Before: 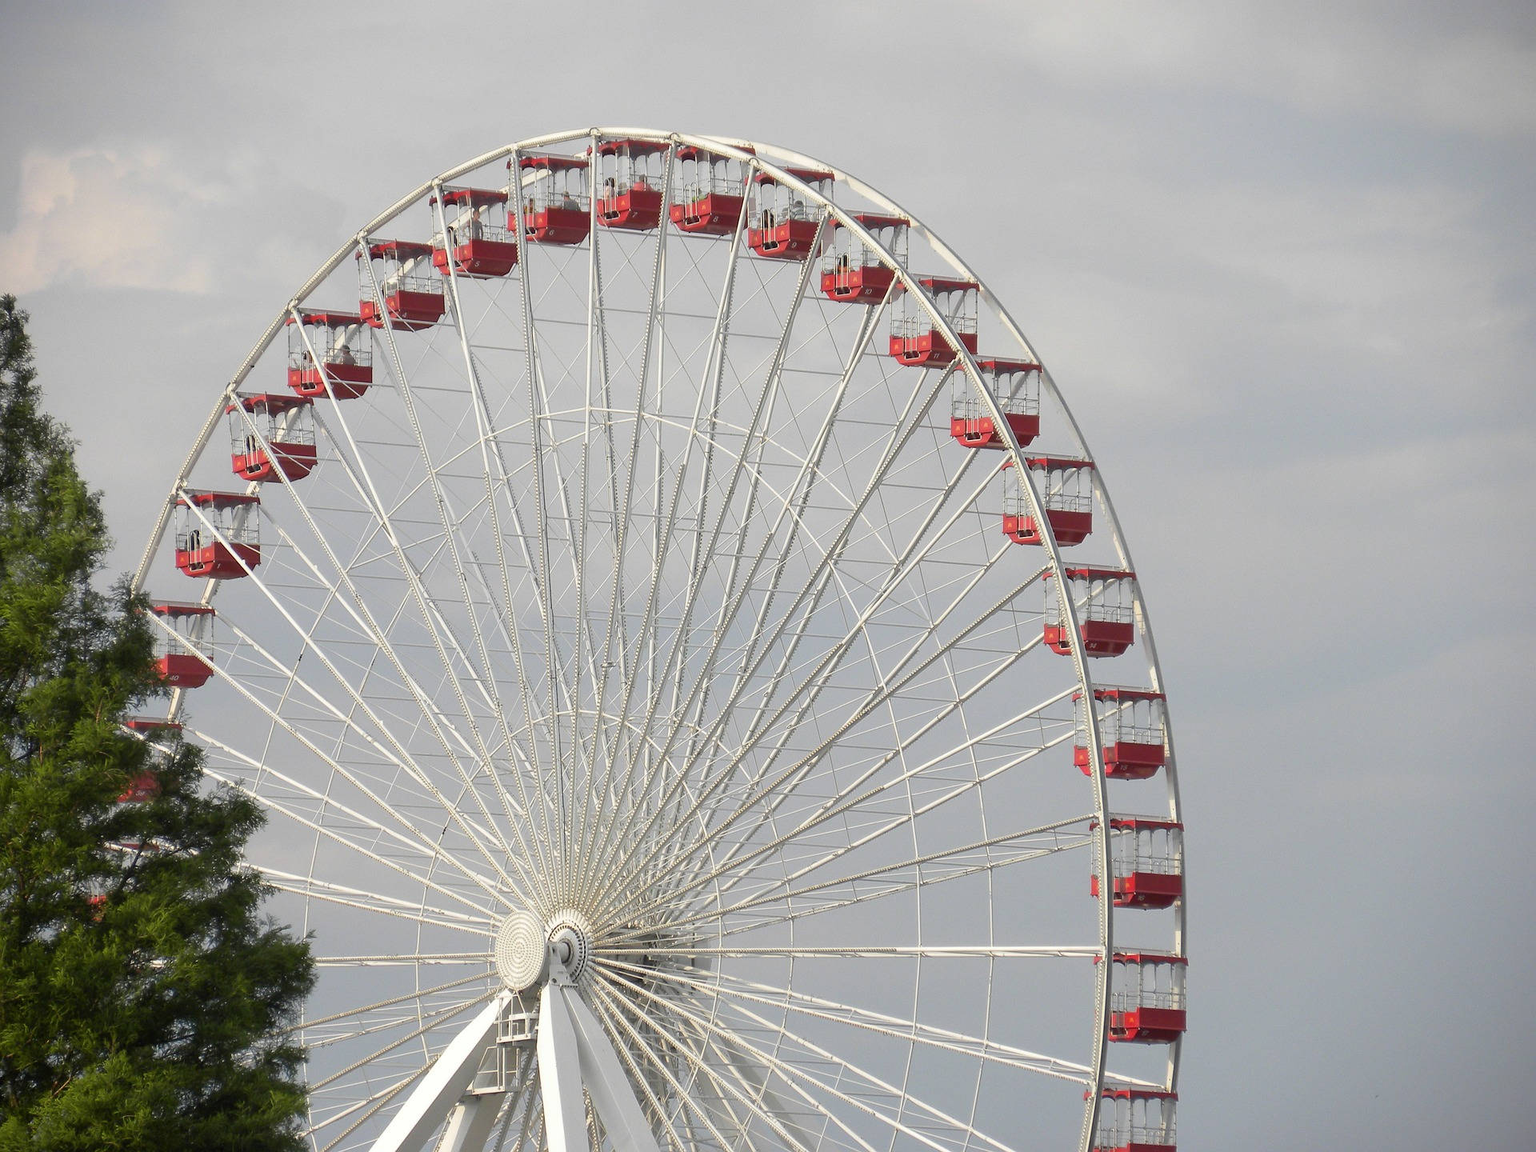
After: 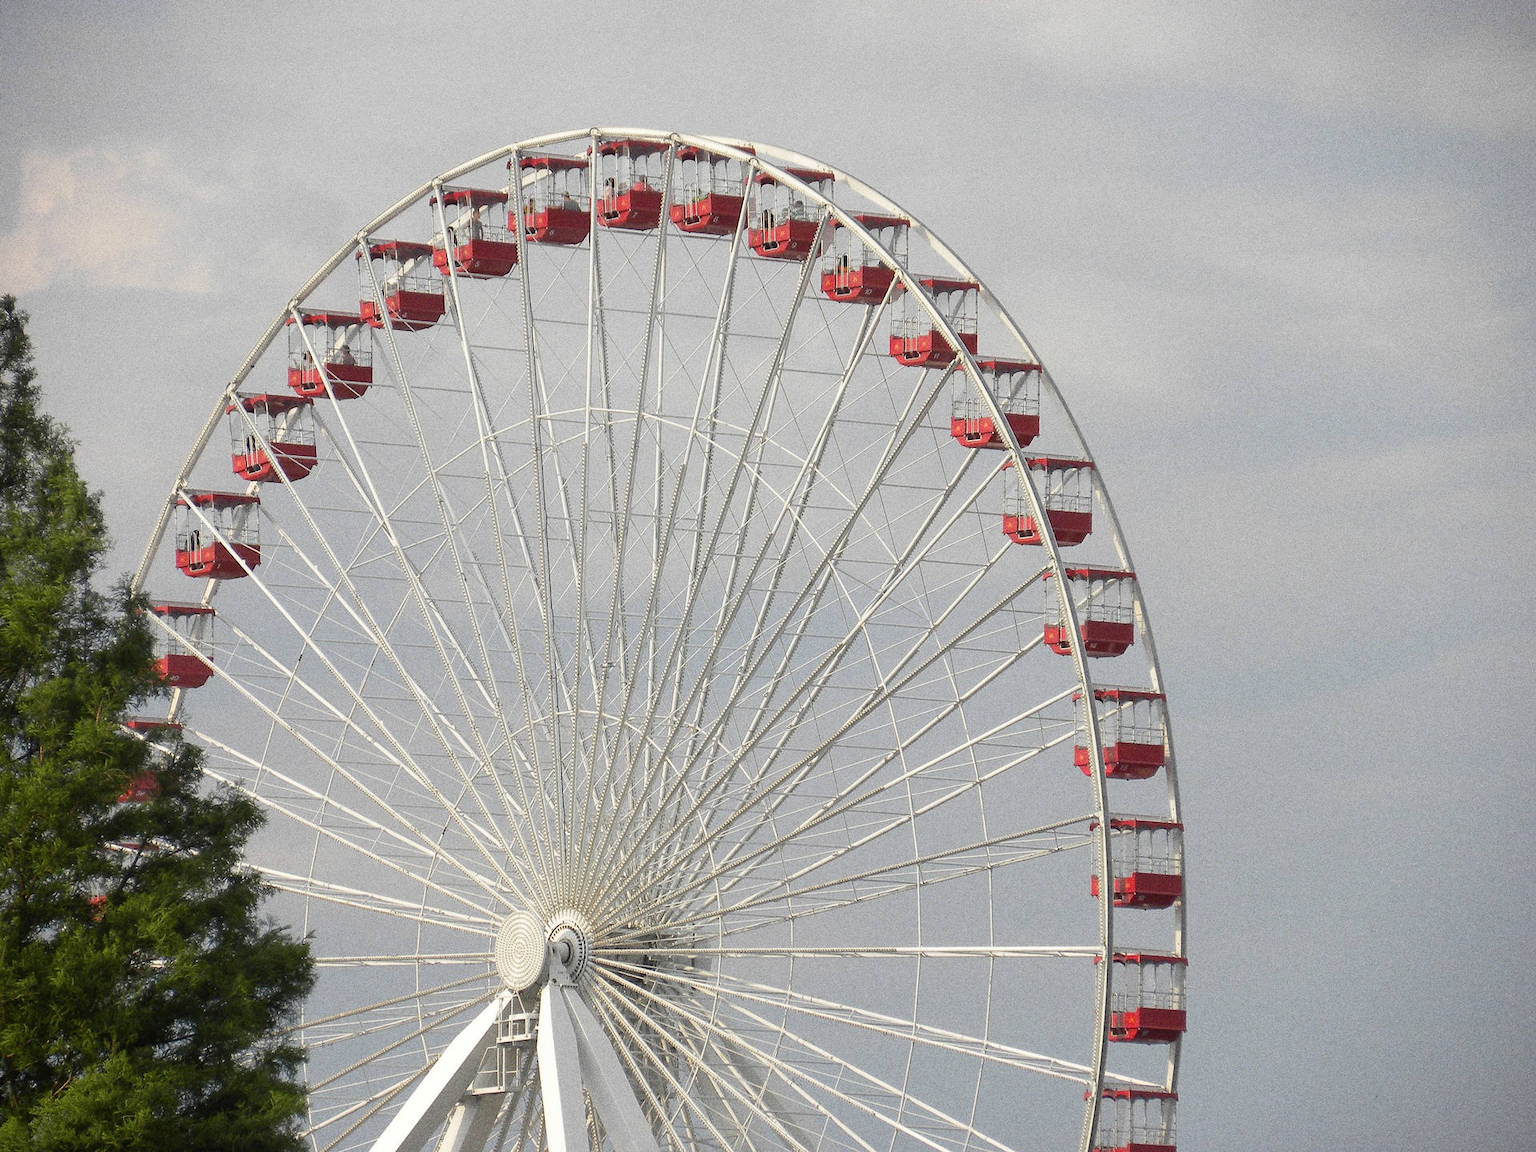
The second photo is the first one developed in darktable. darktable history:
rotate and perspective: automatic cropping off
grain: coarseness 0.09 ISO, strength 40%
